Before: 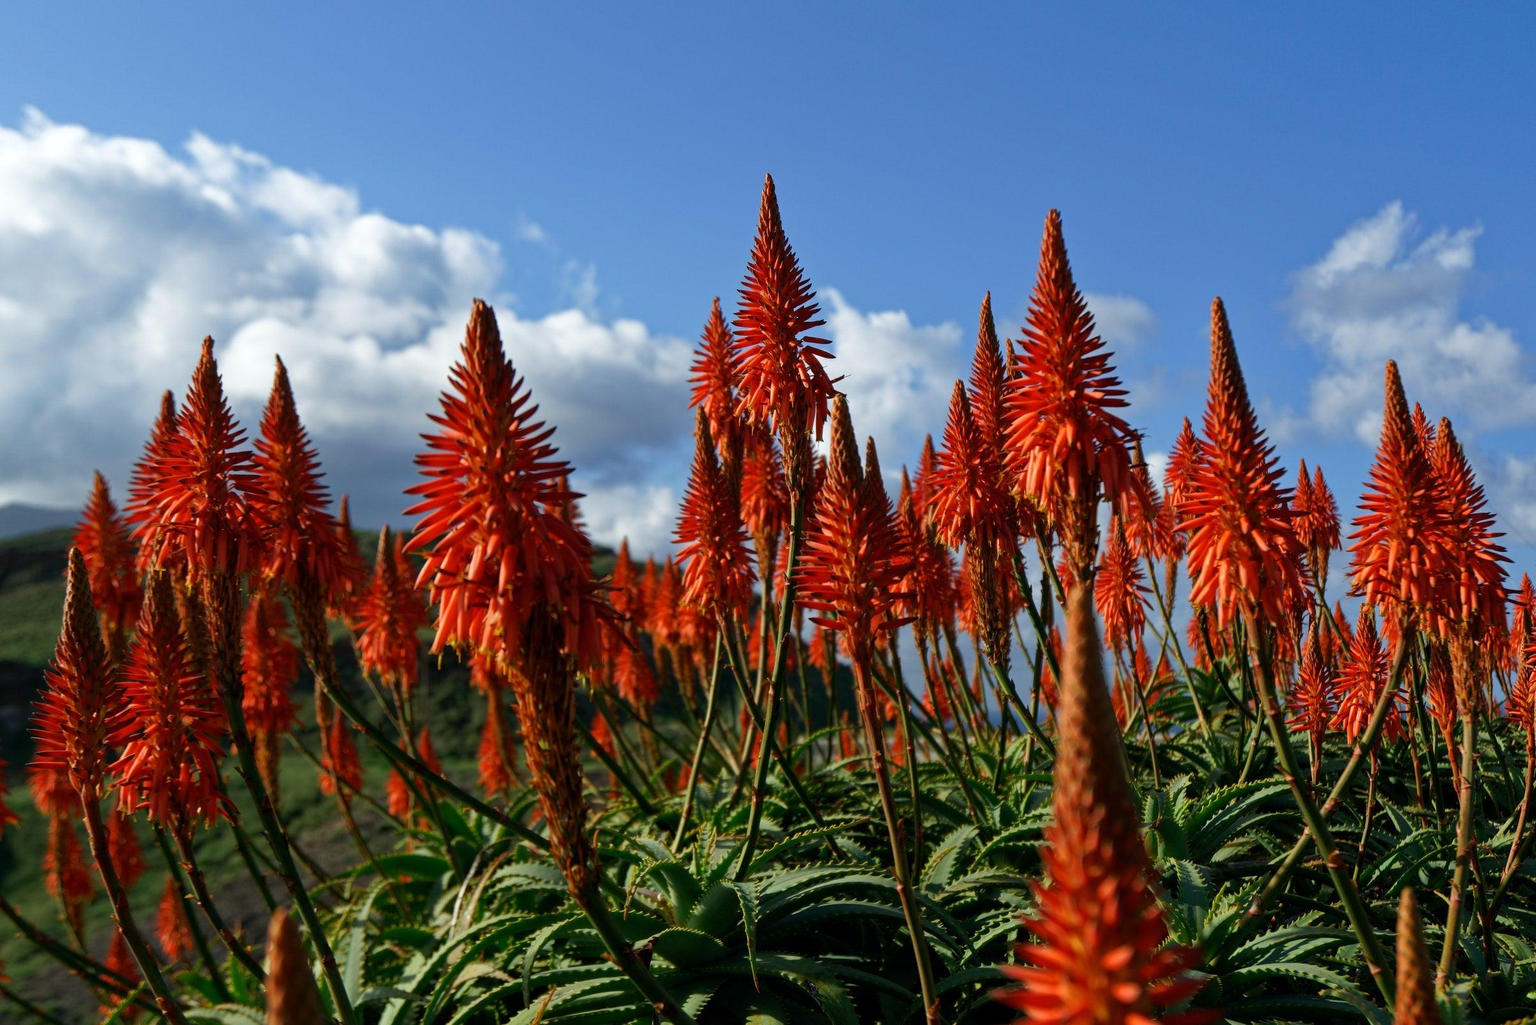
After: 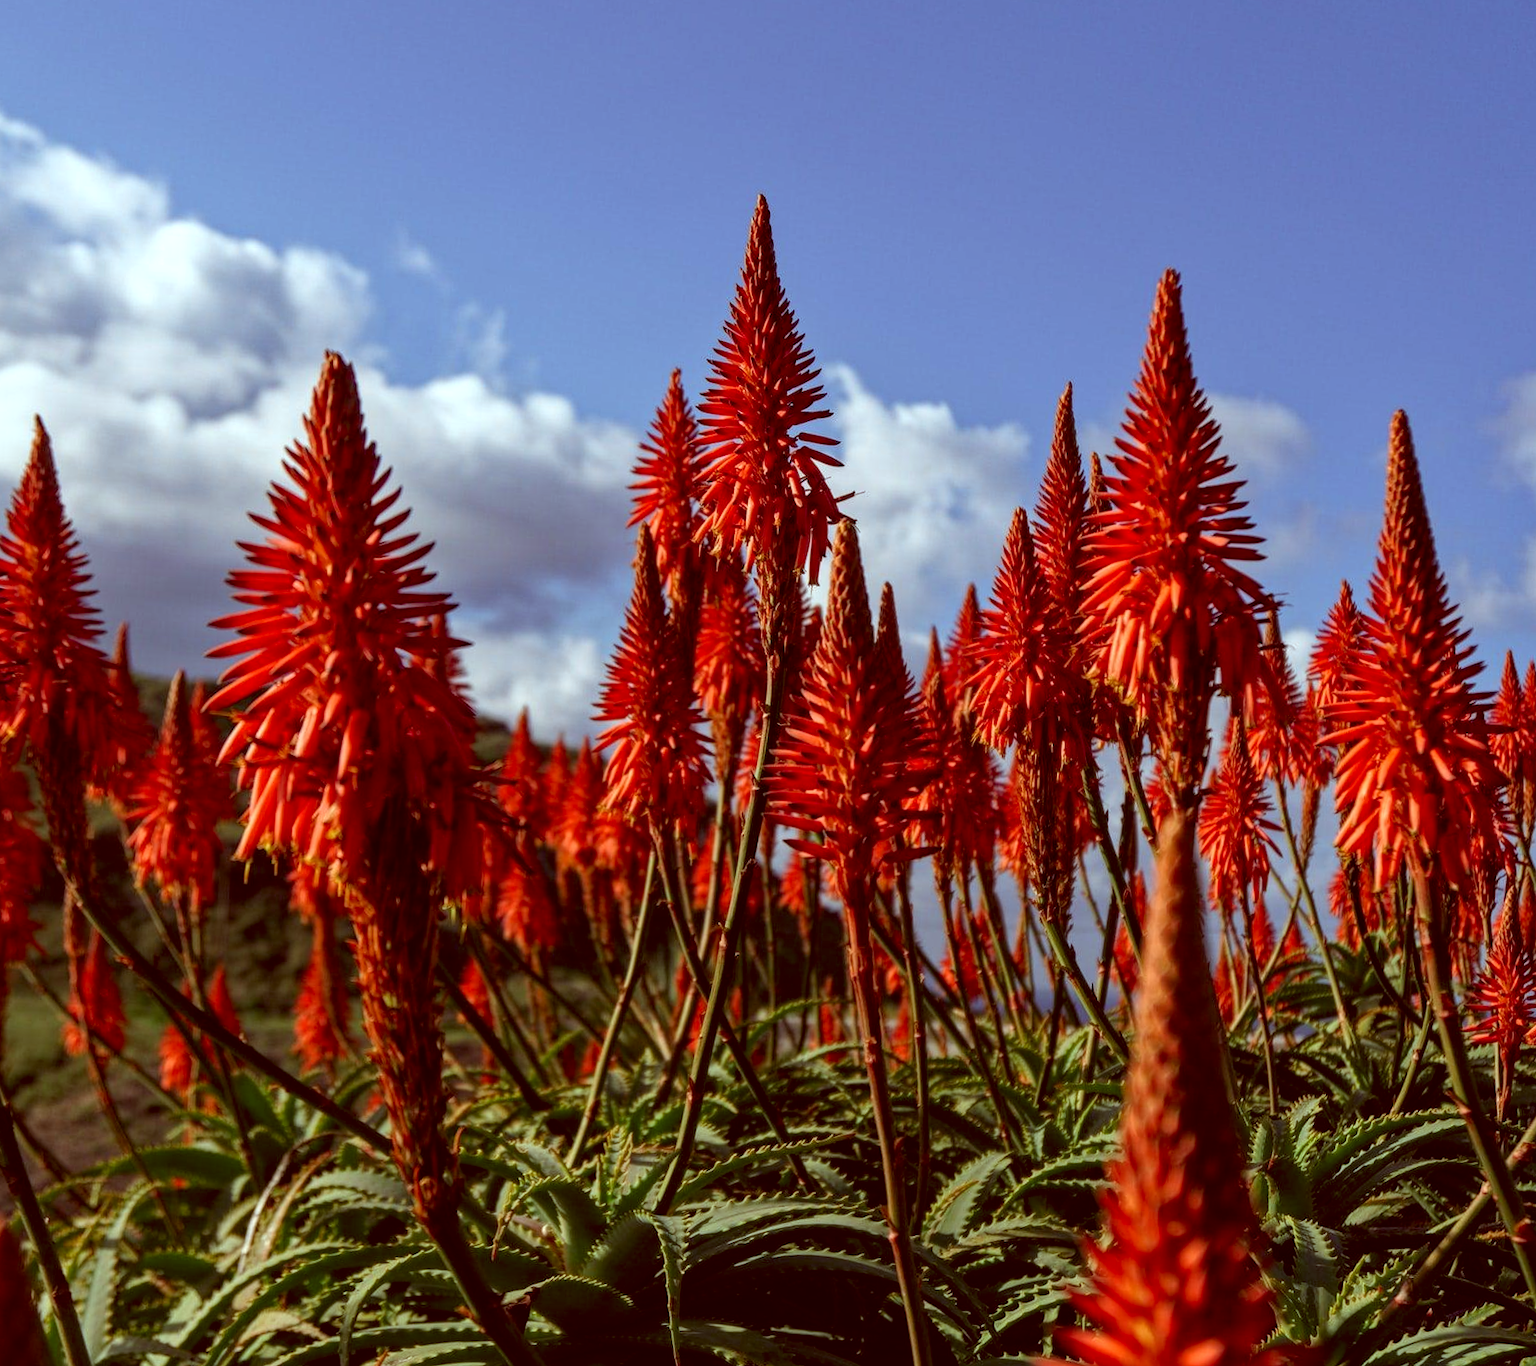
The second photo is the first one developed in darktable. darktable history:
white balance: red 1.009, blue 1.027
crop and rotate: angle -3.27°, left 14.277%, top 0.028%, right 10.766%, bottom 0.028%
local contrast: on, module defaults
color correction: highlights a* -7.23, highlights b* -0.161, shadows a* 20.08, shadows b* 11.73
